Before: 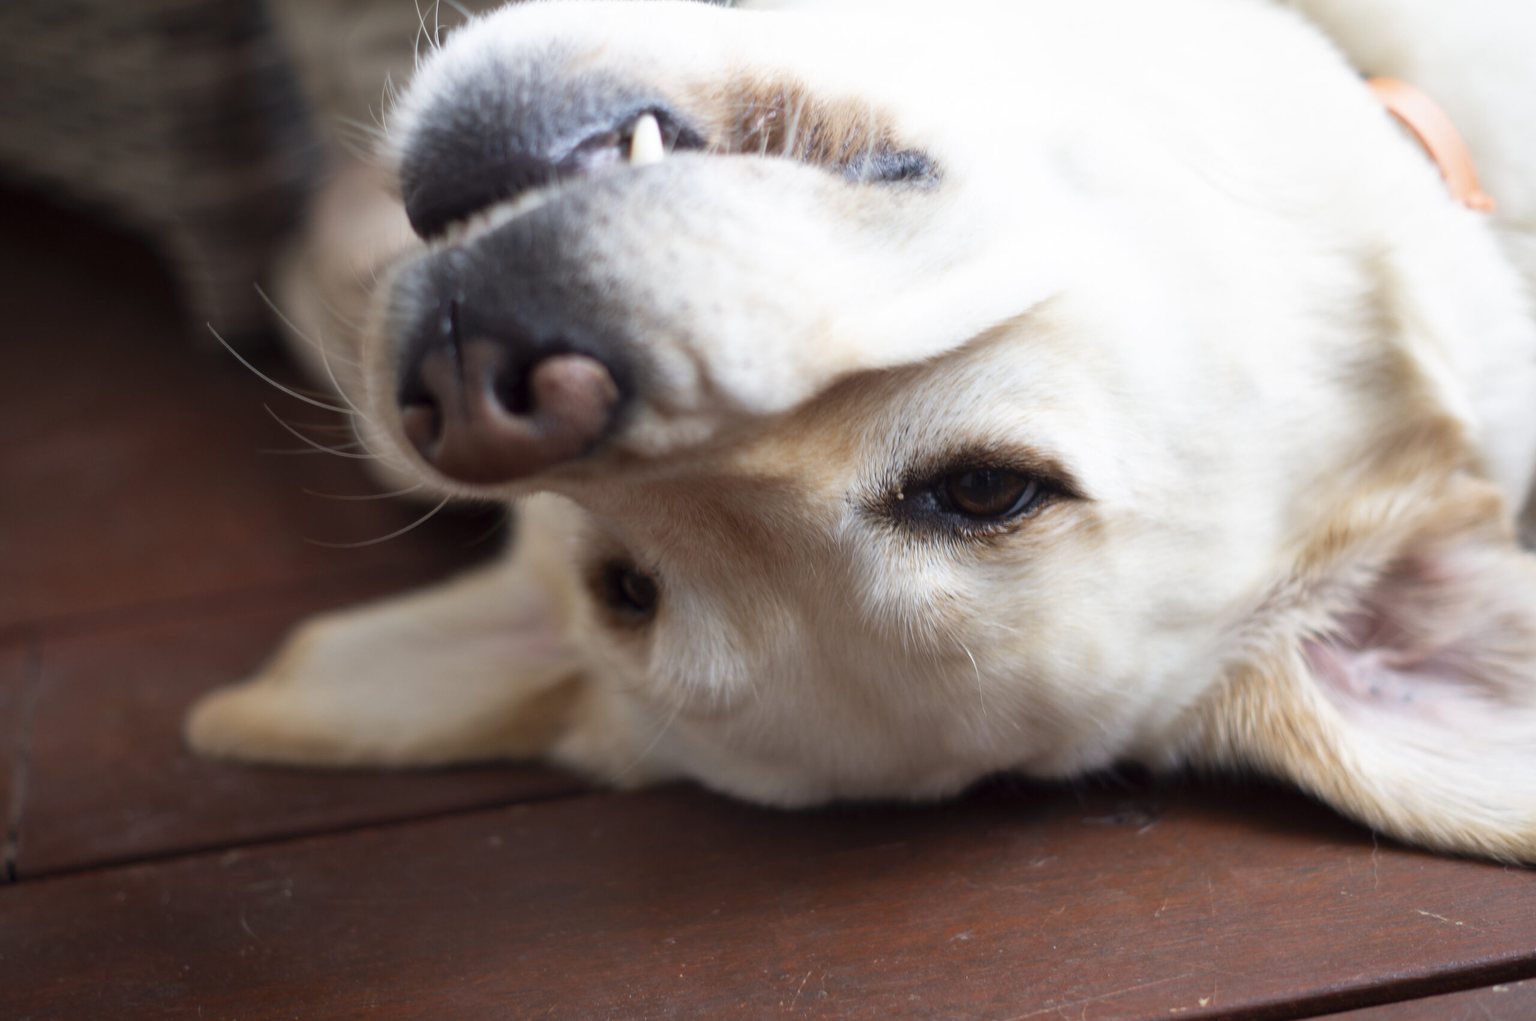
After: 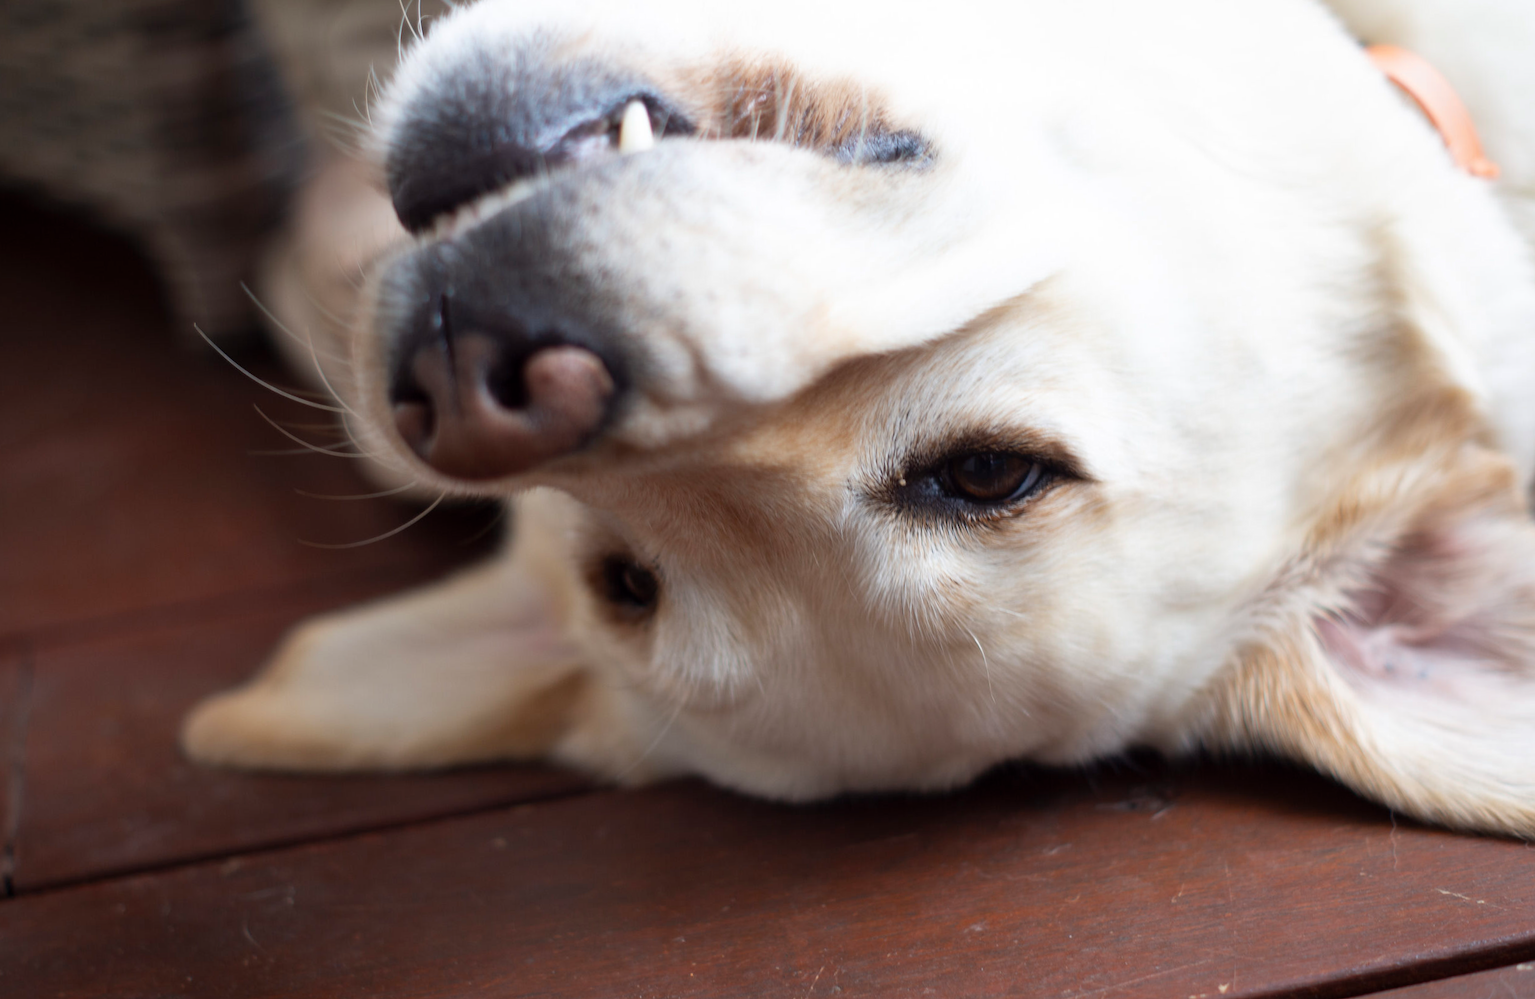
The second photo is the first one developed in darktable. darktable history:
rotate and perspective: rotation -1.42°, crop left 0.016, crop right 0.984, crop top 0.035, crop bottom 0.965
color zones: curves: ch0 [(0.068, 0.464) (0.25, 0.5) (0.48, 0.508) (0.75, 0.536) (0.886, 0.476) (0.967, 0.456)]; ch1 [(0.066, 0.456) (0.25, 0.5) (0.616, 0.508) (0.746, 0.56) (0.934, 0.444)]
